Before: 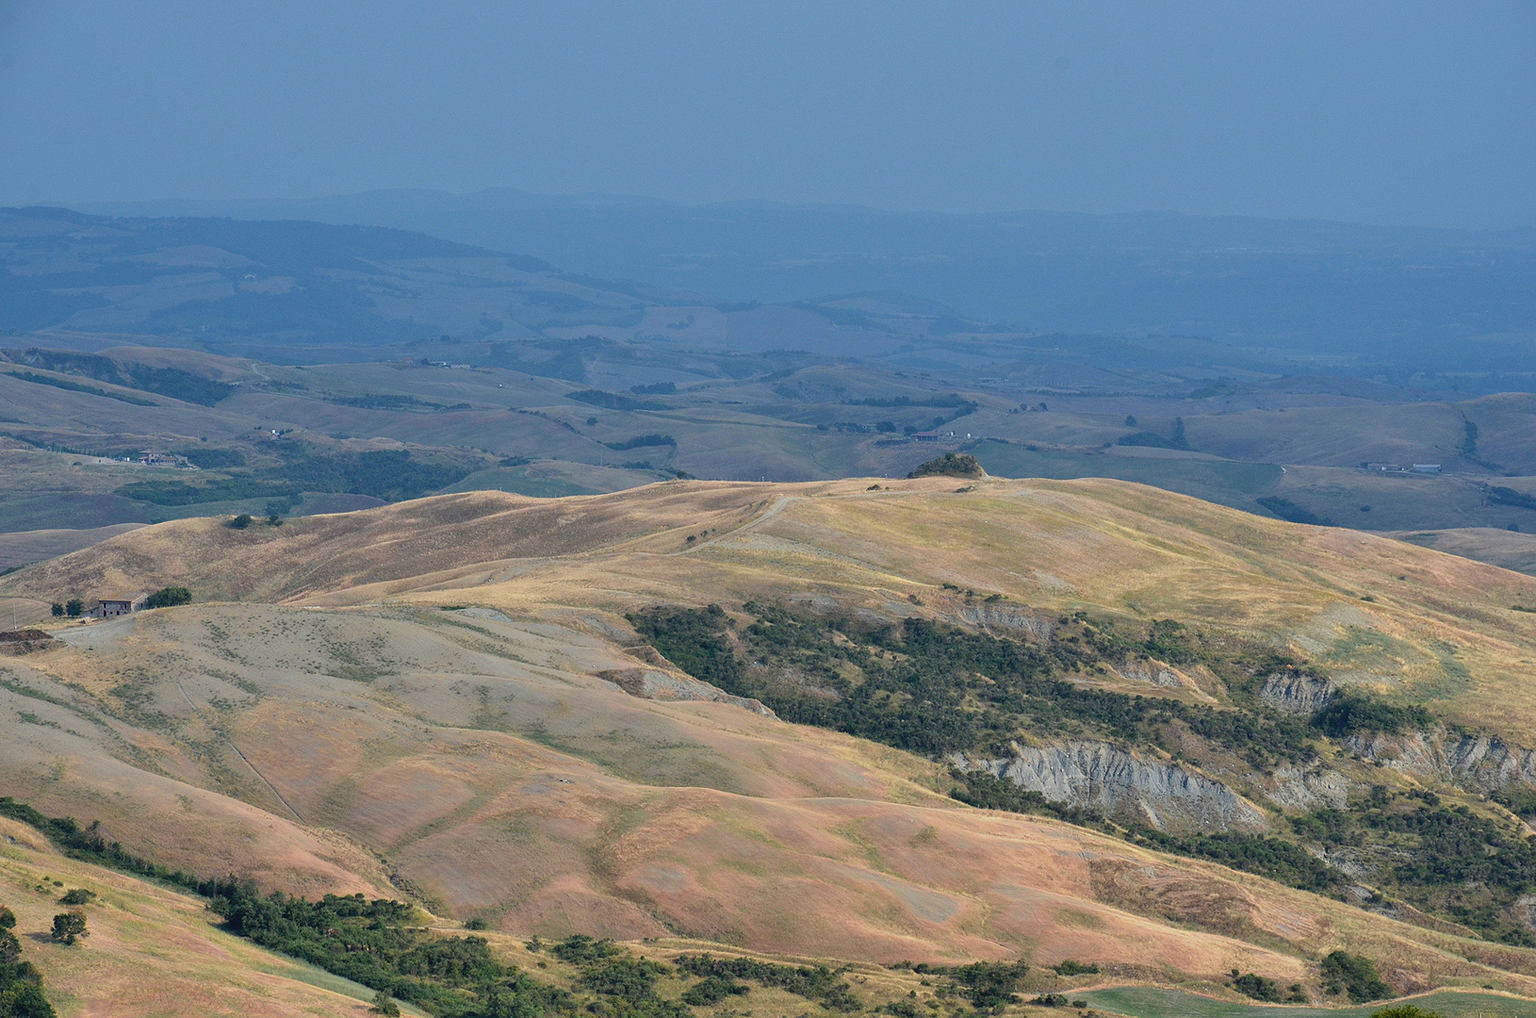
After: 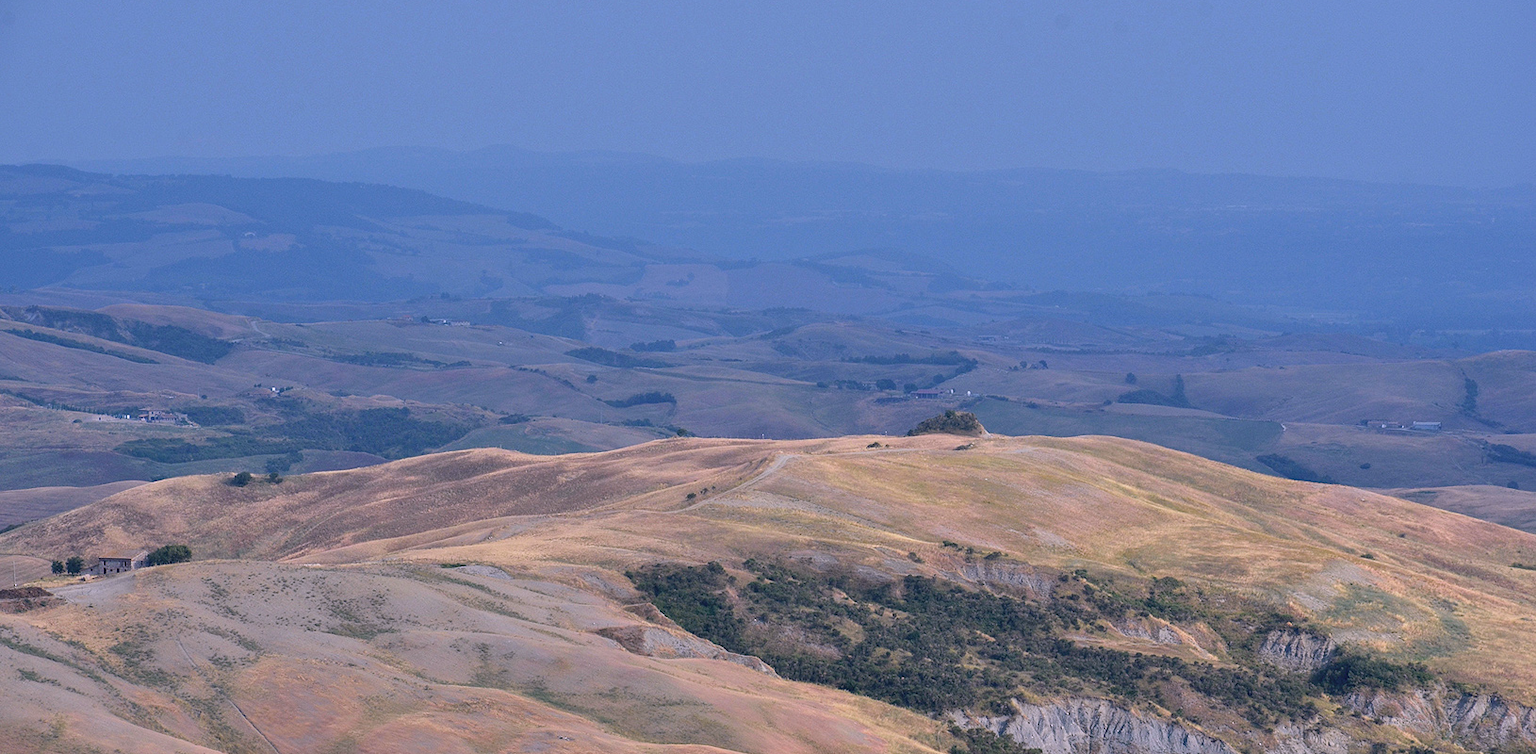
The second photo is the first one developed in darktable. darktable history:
shadows and highlights: radius 131.62, highlights color adjustment 49.28%, soften with gaussian
crop: top 4.205%, bottom 21.608%
color calibration: output R [1.063, -0.012, -0.003, 0], output B [-0.079, 0.047, 1, 0], illuminant custom, x 0.371, y 0.381, temperature 4283.45 K
